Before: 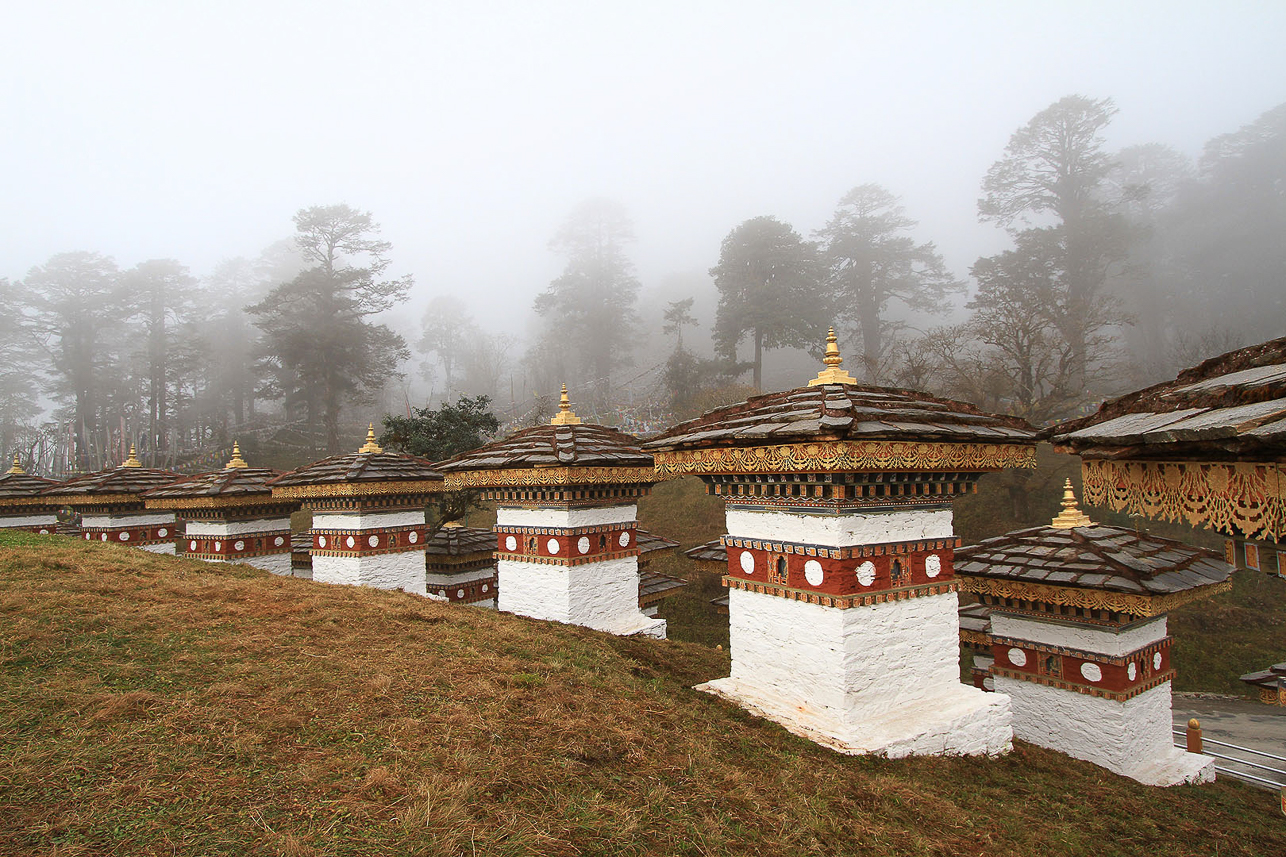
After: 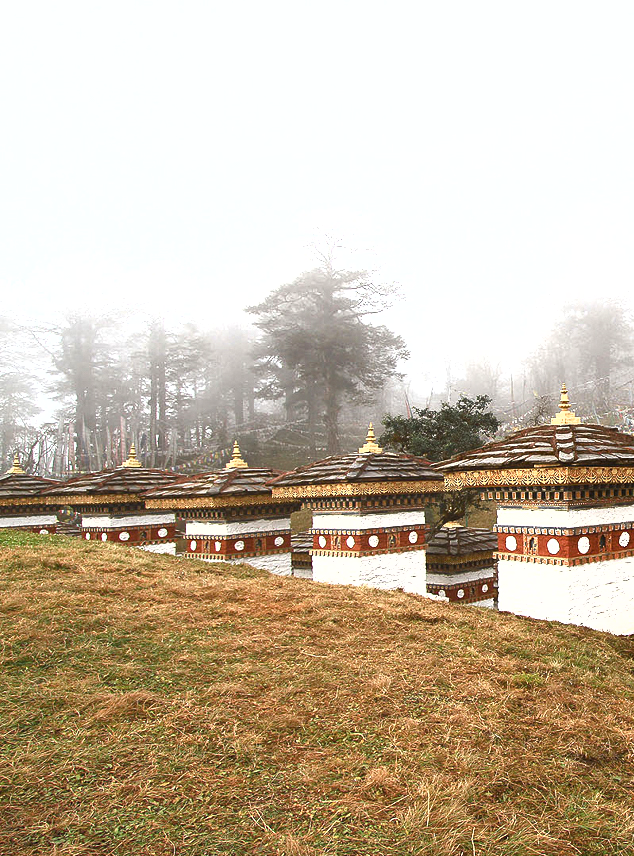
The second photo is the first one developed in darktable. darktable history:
crop and rotate: left 0.041%, top 0%, right 50.583%
shadows and highlights: shadows 32.64, highlights -46.68, compress 49.59%, soften with gaussian
color balance rgb: perceptual saturation grading › global saturation 20%, perceptual saturation grading › highlights -25.73%, perceptual saturation grading › shadows 24.766%, perceptual brilliance grading › global brilliance 12.346%
exposure: black level correction 0, exposure 0.69 EV, compensate highlight preservation false
contrast brightness saturation: contrast 0.063, brightness -0.006, saturation -0.219
